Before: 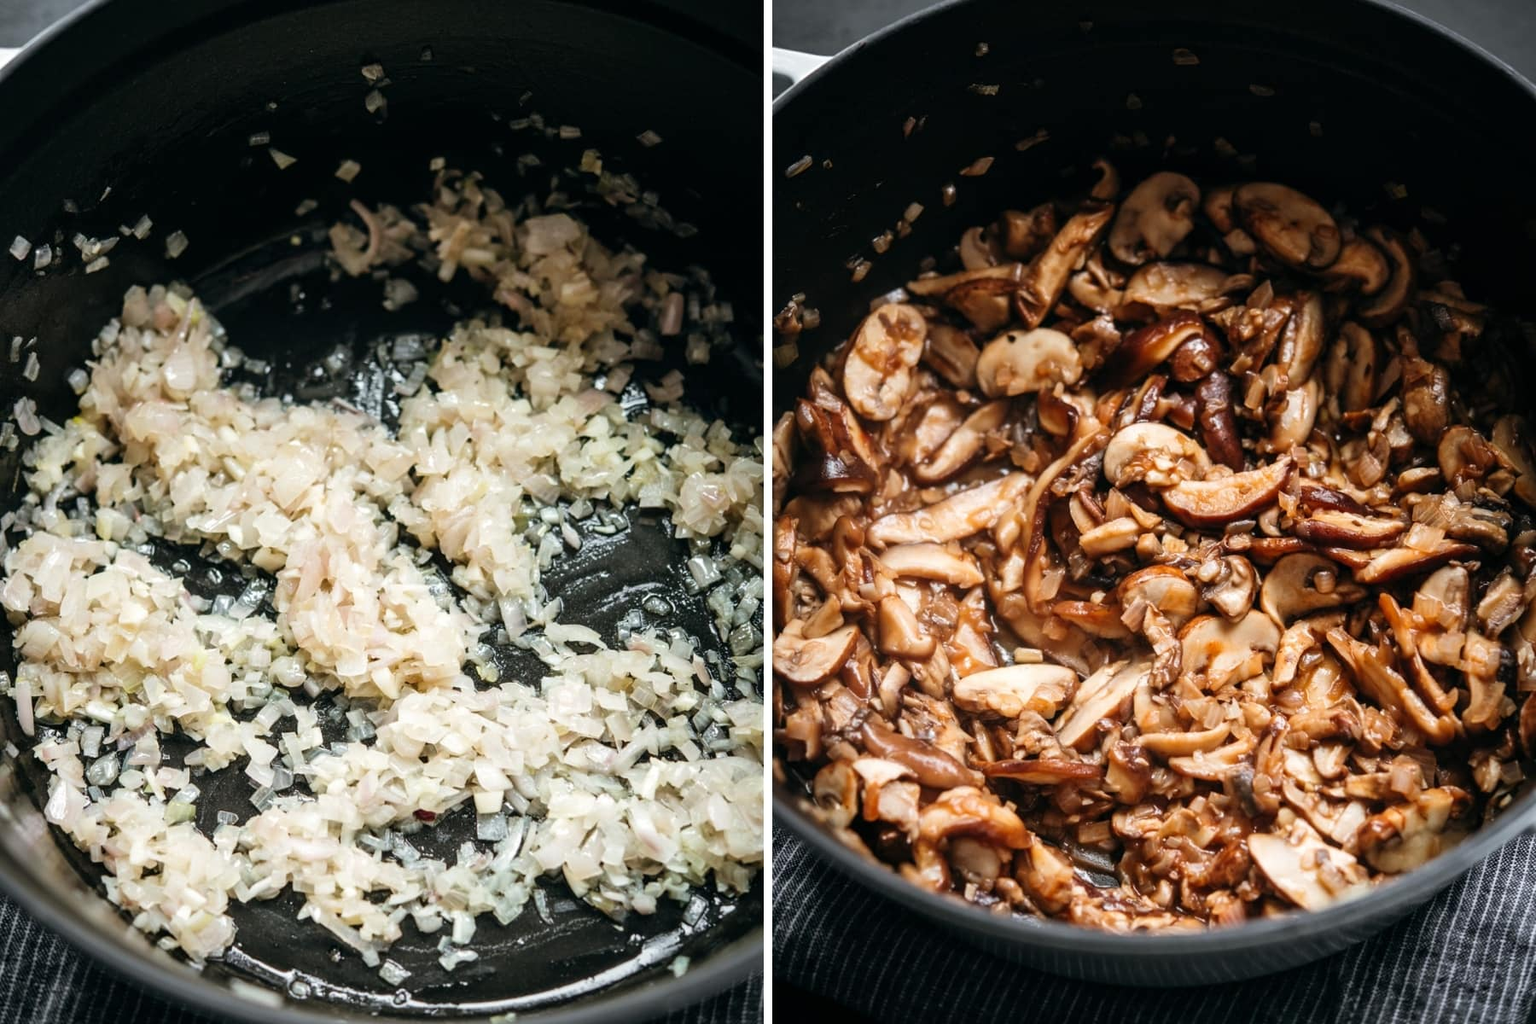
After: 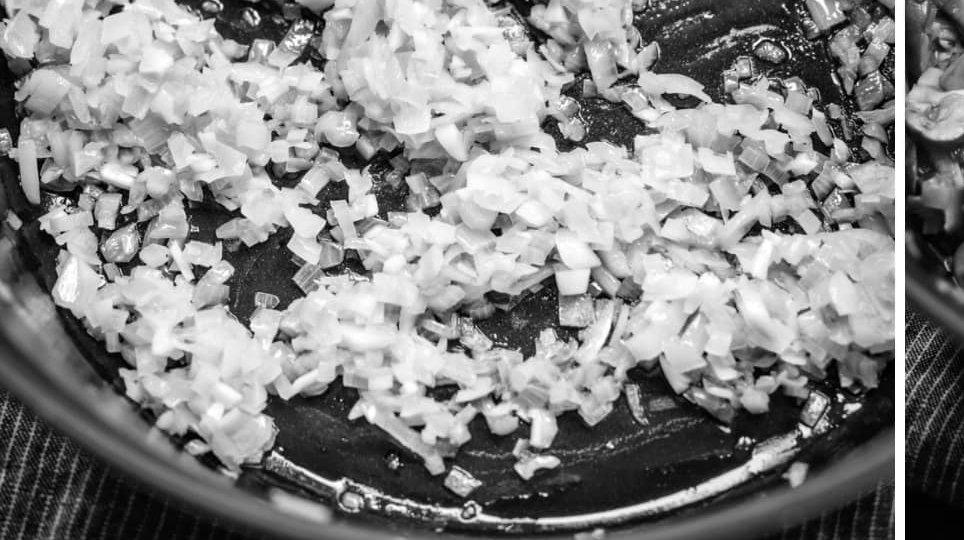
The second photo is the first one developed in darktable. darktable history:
crop and rotate: top 54.843%, right 46.442%, bottom 0.104%
color calibration: output gray [0.253, 0.26, 0.487, 0], illuminant same as pipeline (D50), adaptation none (bypass), x 0.333, y 0.334, temperature 5020.29 K, gamut compression 0.983
contrast equalizer: y [[0.5, 0.496, 0.435, 0.435, 0.496, 0.5], [0.5 ×6], [0.5 ×6], [0 ×6], [0 ×6]], mix -0.187
